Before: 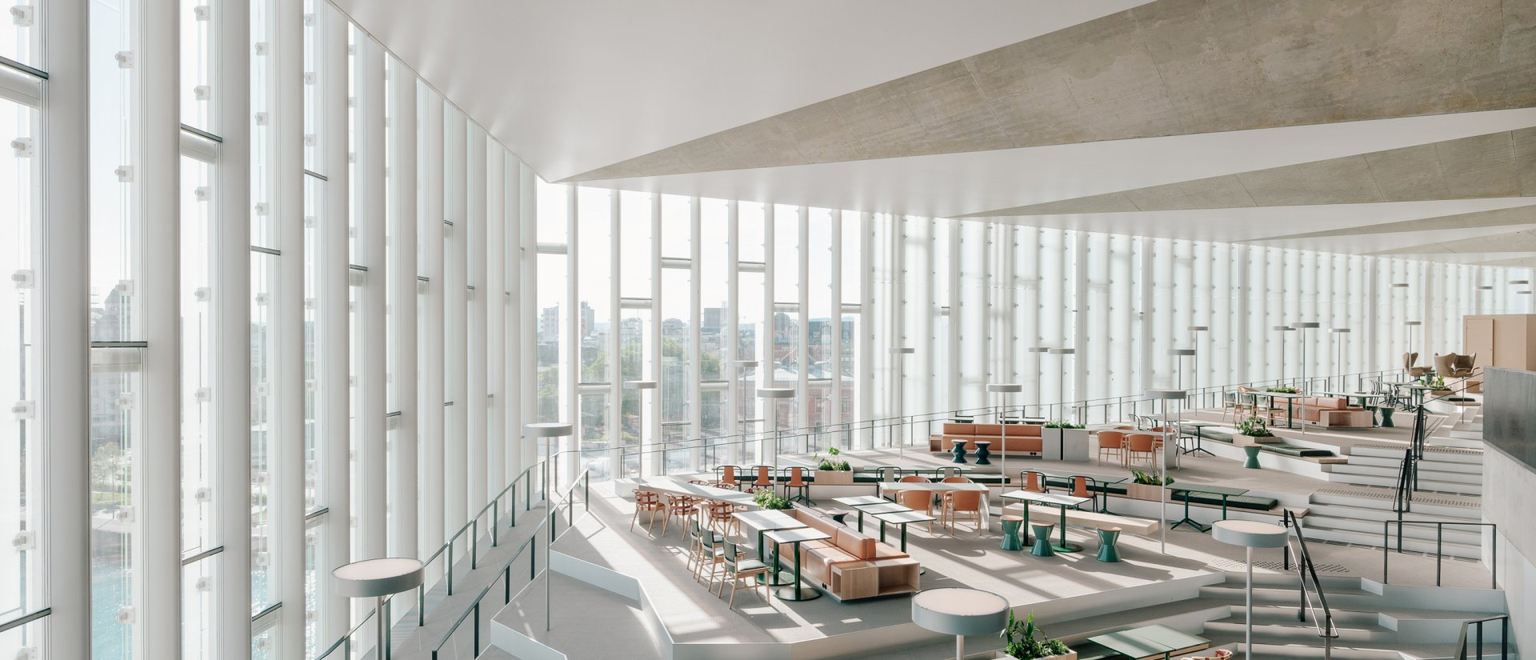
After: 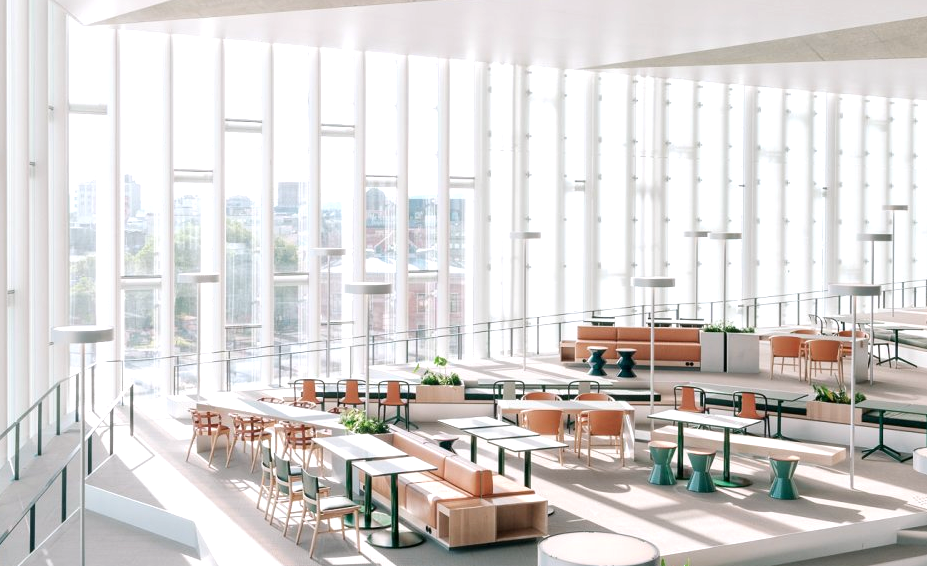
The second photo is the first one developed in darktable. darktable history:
exposure: black level correction 0.001, exposure 0.5 EV, compensate exposure bias true, compensate highlight preservation false
white balance: red 1.009, blue 1.027
crop: left 31.379%, top 24.658%, right 20.326%, bottom 6.628%
